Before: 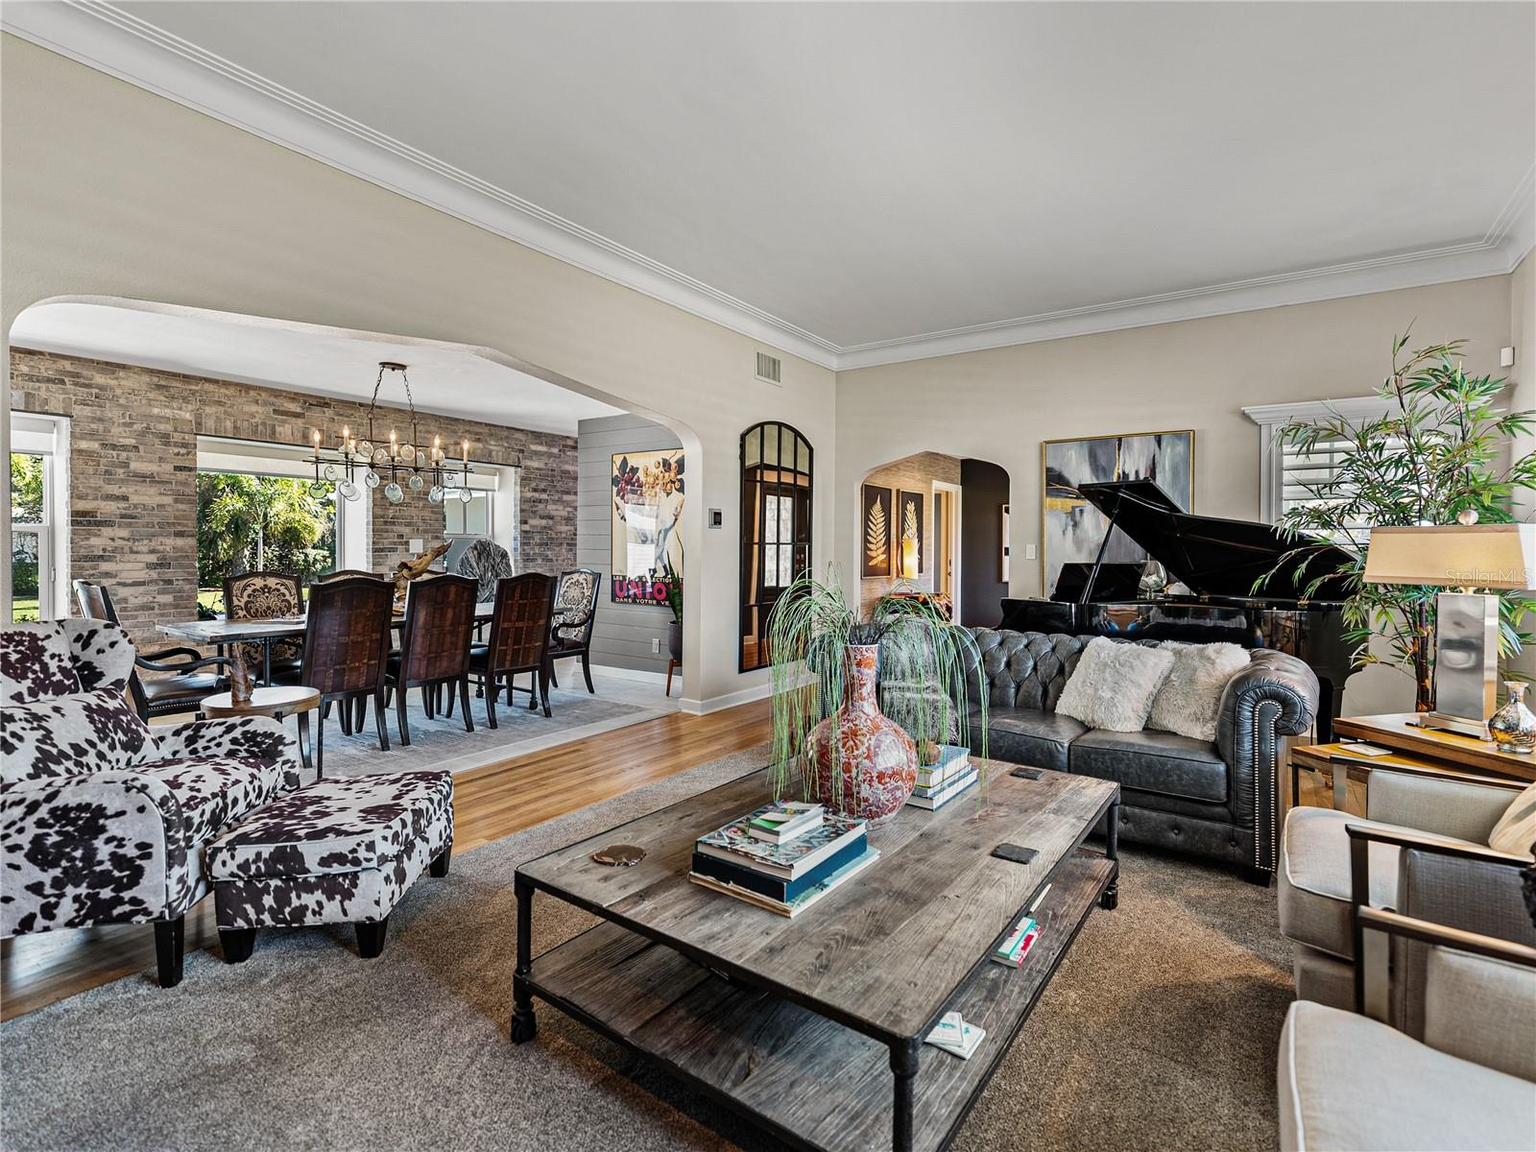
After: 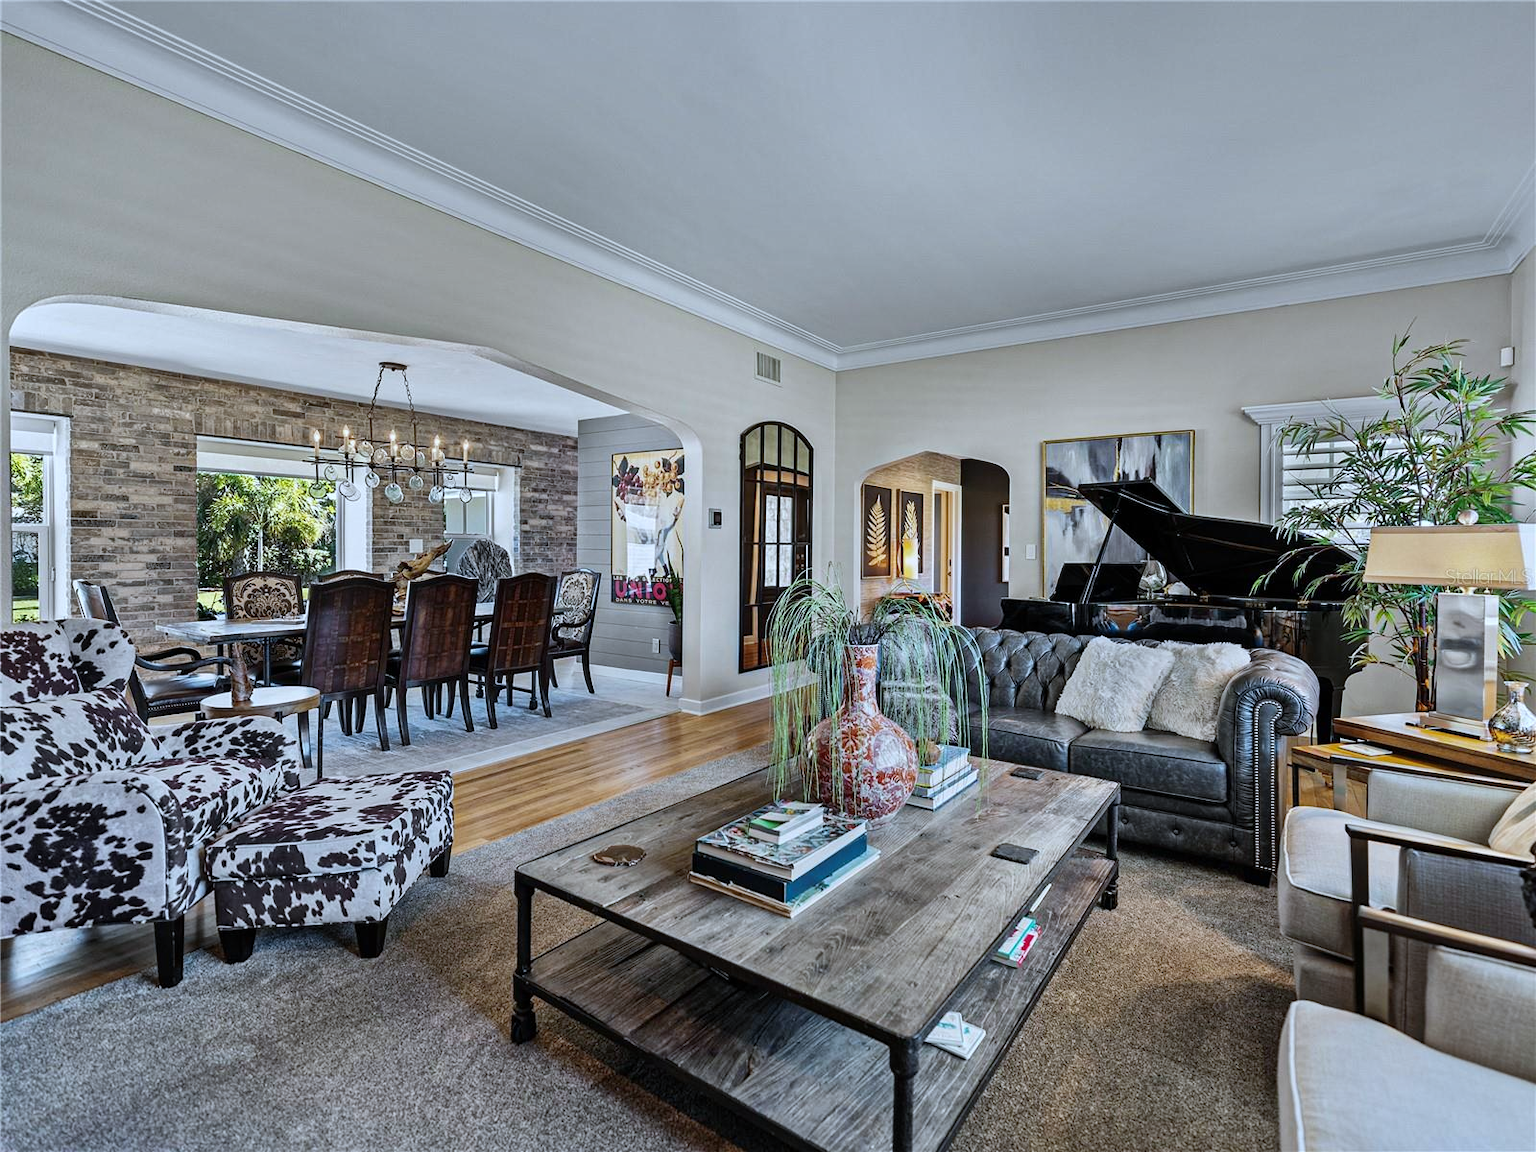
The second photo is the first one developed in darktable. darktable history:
shadows and highlights: soften with gaussian
white balance: red 0.924, blue 1.095
